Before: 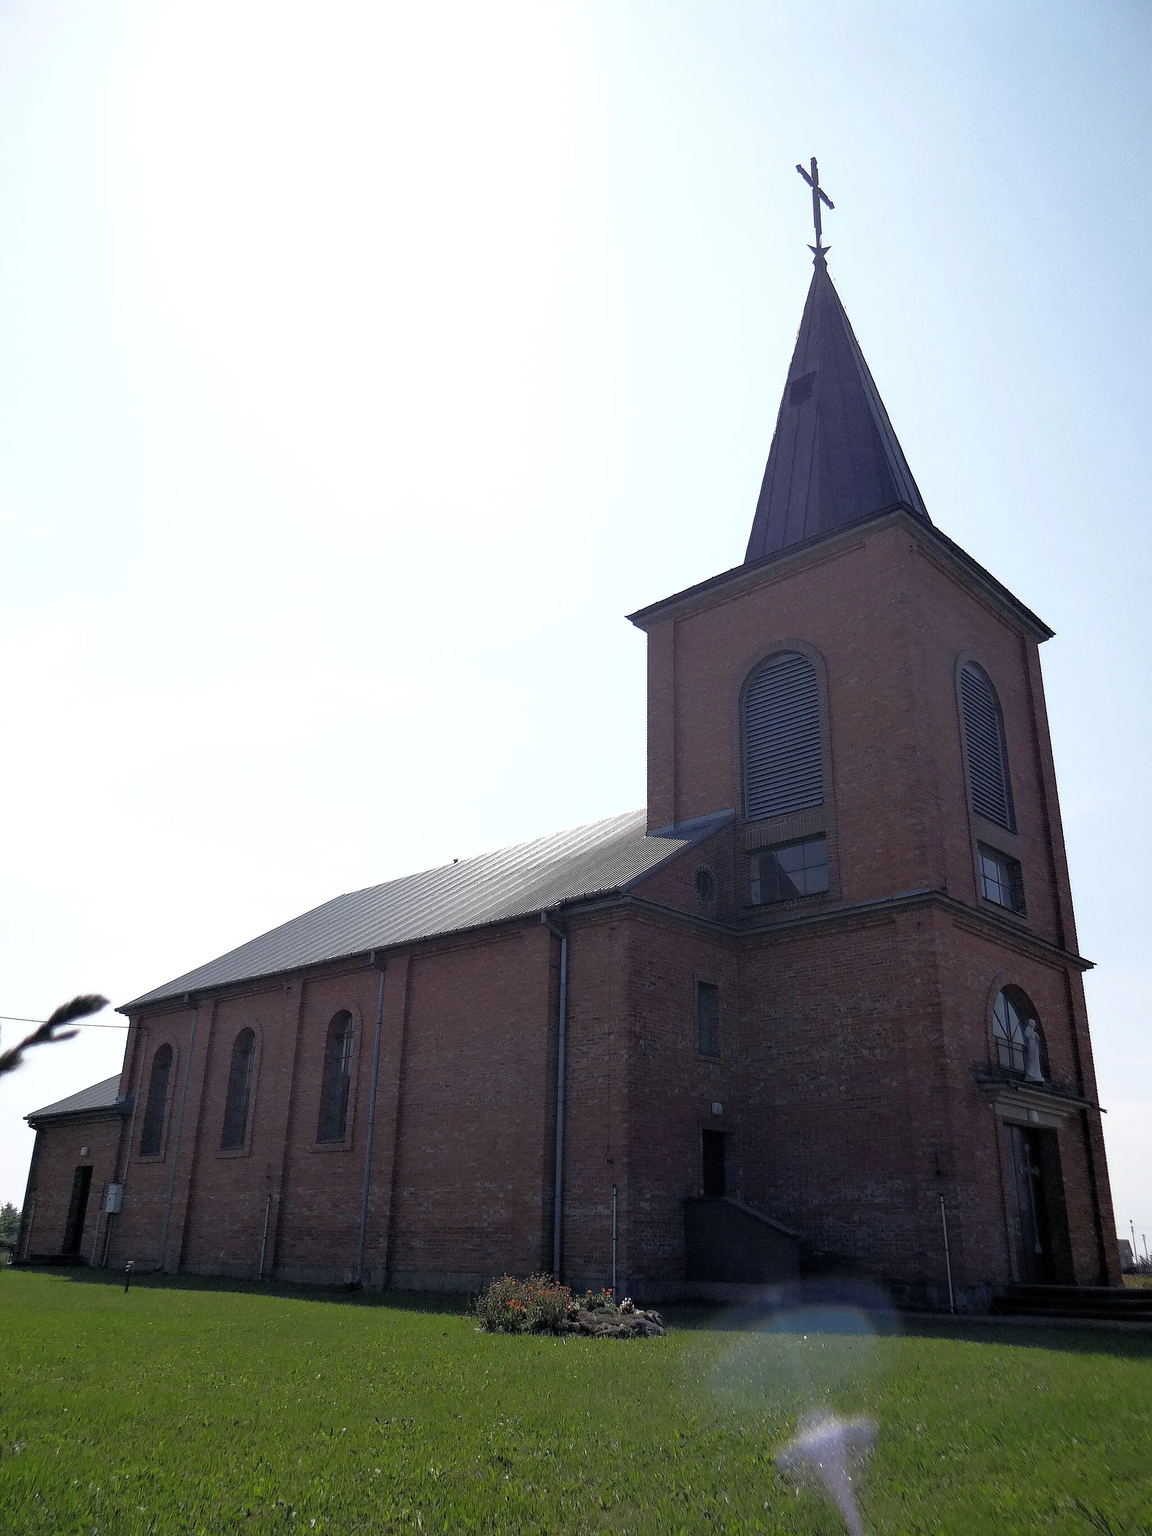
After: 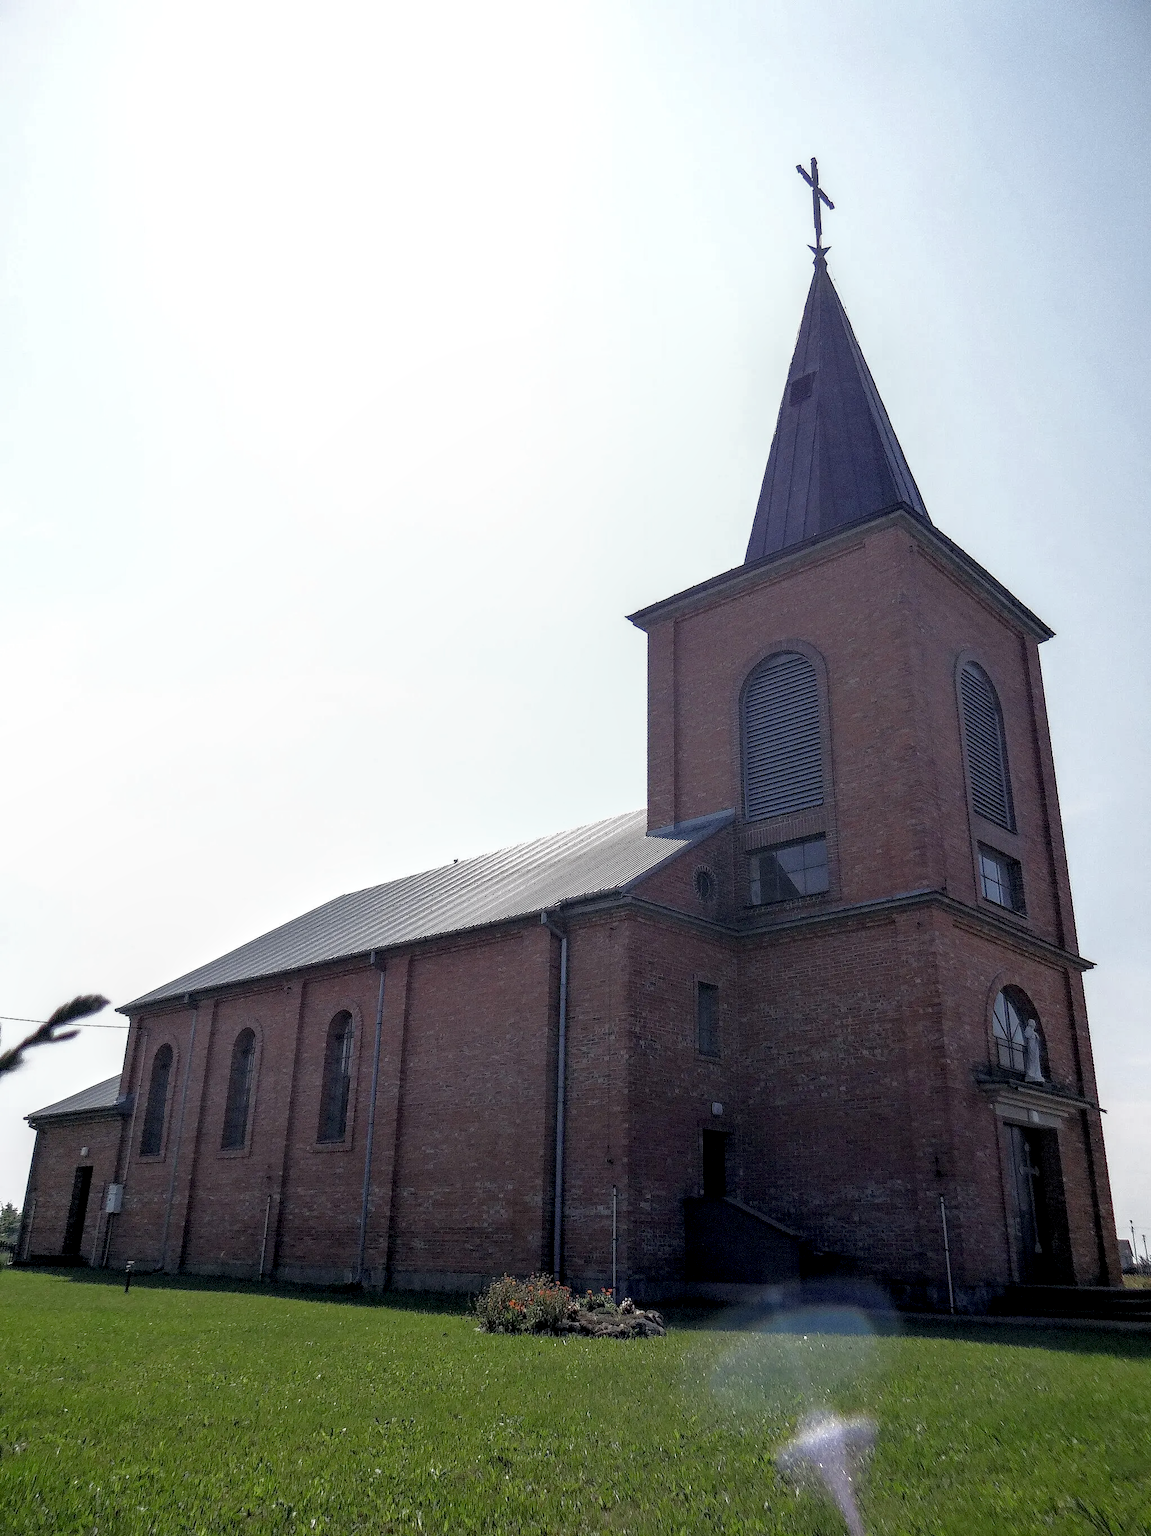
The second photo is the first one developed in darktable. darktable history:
color balance rgb: perceptual saturation grading › global saturation -0.107%, perceptual saturation grading › highlights -30.662%, perceptual saturation grading › shadows 20.133%, global vibrance 9.783%
local contrast: highlights 30%, detail 150%
